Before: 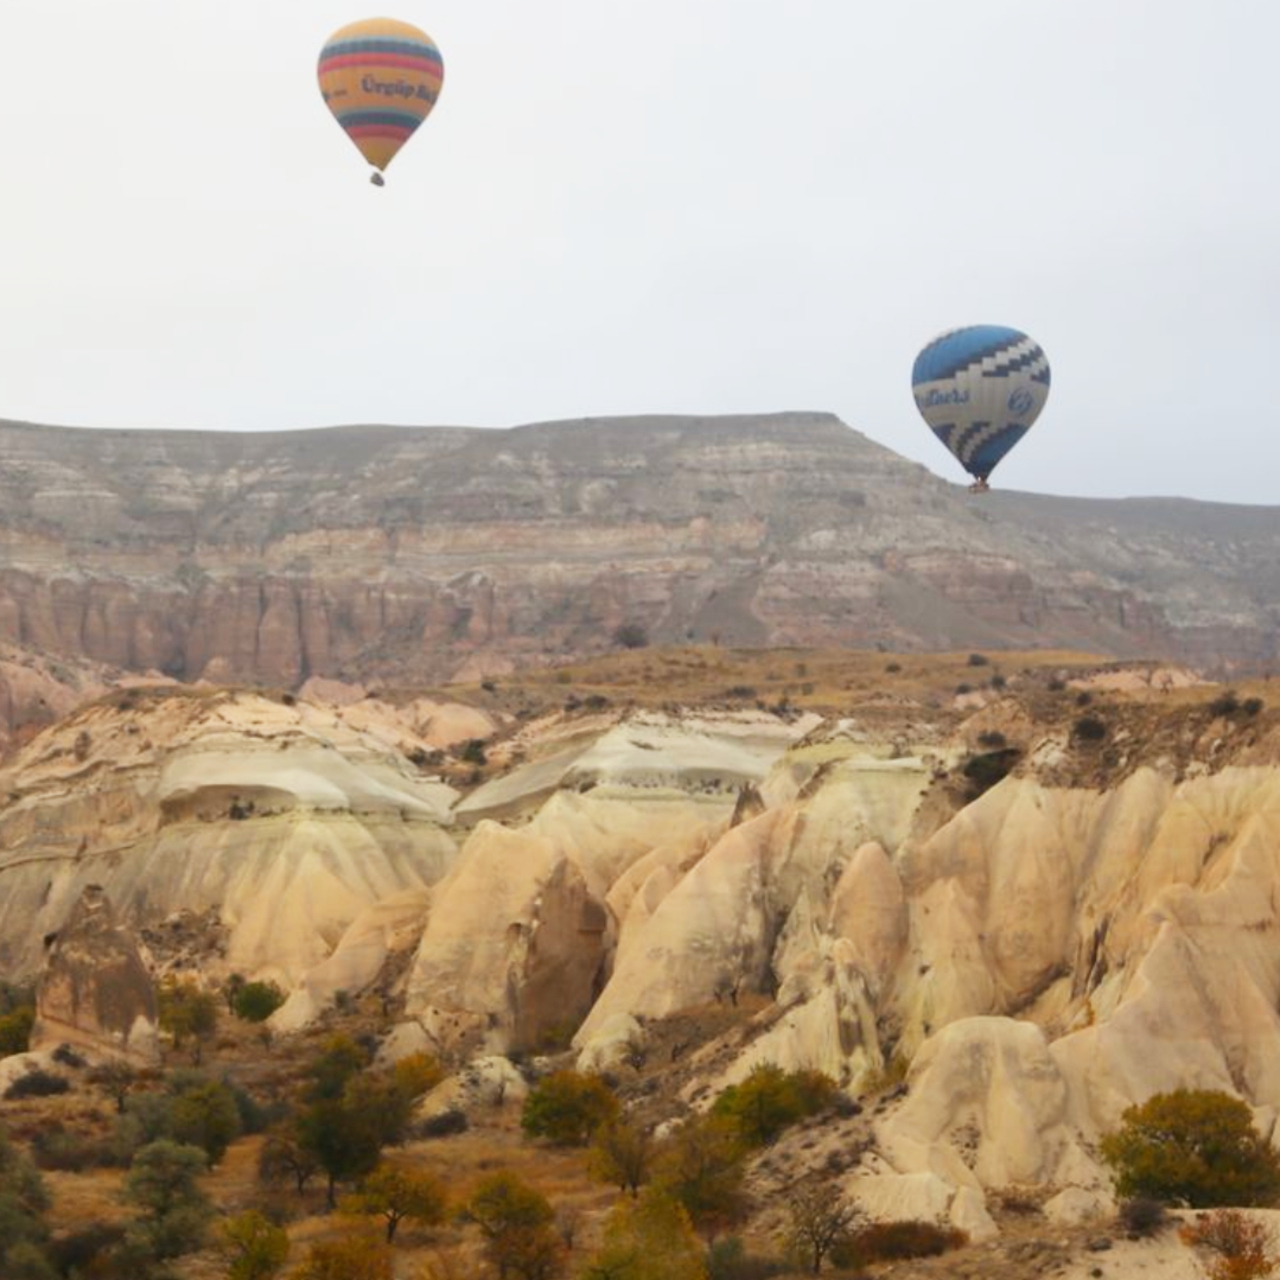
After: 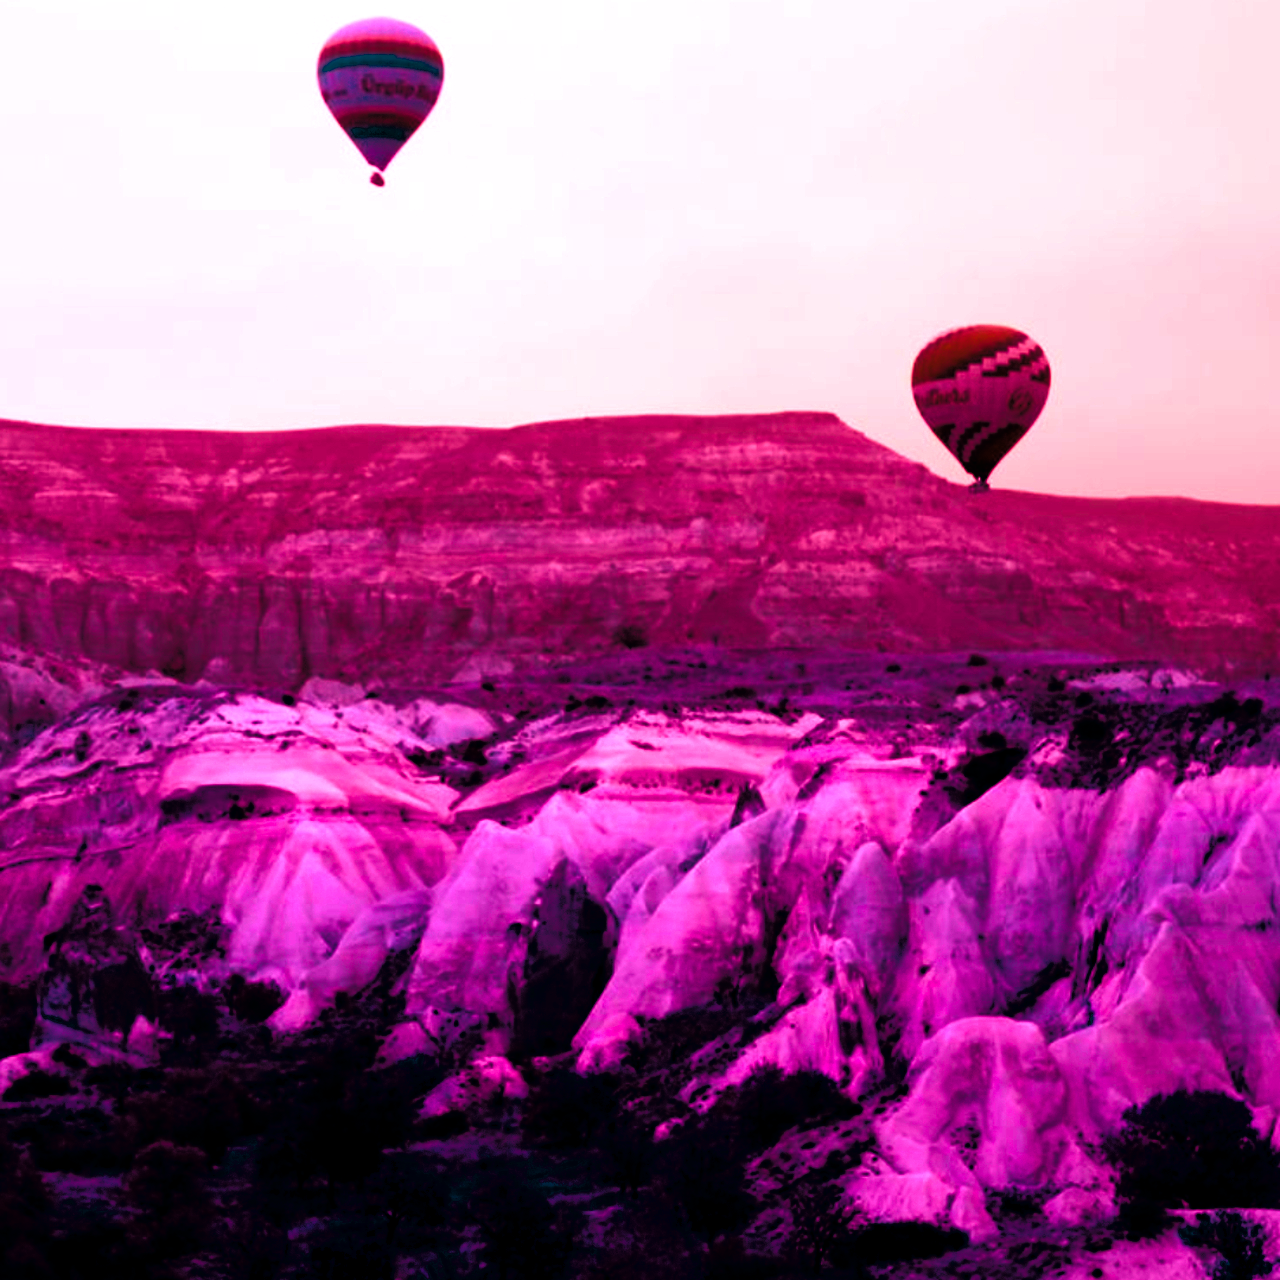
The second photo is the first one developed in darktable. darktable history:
color balance rgb: shadows lift › luminance -18.76%, shadows lift › chroma 35.44%, power › luminance -3.76%, power › hue 142.17°, highlights gain › chroma 7.5%, highlights gain › hue 184.75°, global offset › luminance -0.52%, global offset › chroma 0.91%, global offset › hue 173.36°, shadows fall-off 300%, white fulcrum 2 EV, highlights fall-off 300%, linear chroma grading › shadows 17.19%, linear chroma grading › highlights 61.12%, linear chroma grading › global chroma 50%, hue shift -150.52°, perceptual brilliance grading › global brilliance 12%, mask middle-gray fulcrum 100%, contrast gray fulcrum 38.43%, contrast 35.15%, saturation formula JzAzBz (2021)
tone curve: curves: ch0 [(0, 0) (0.118, 0.034) (0.182, 0.124) (0.265, 0.214) (0.504, 0.508) (0.783, 0.825) (1, 1)], color space Lab, linked channels, preserve colors none
